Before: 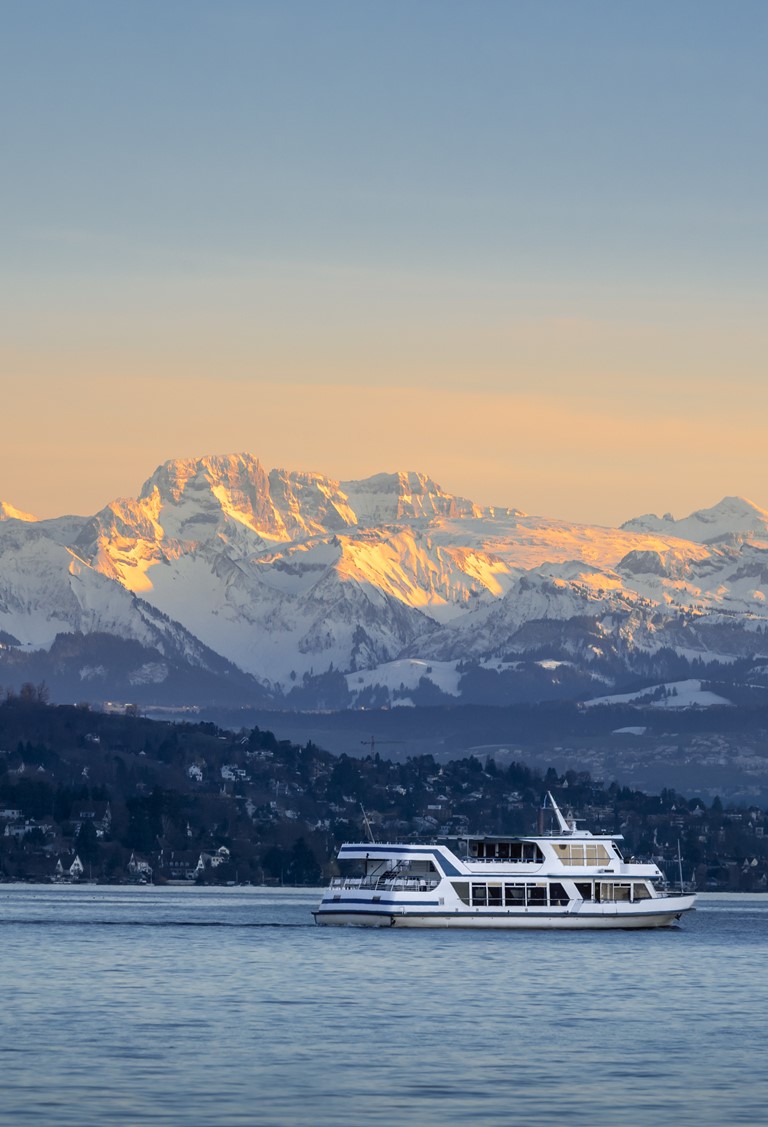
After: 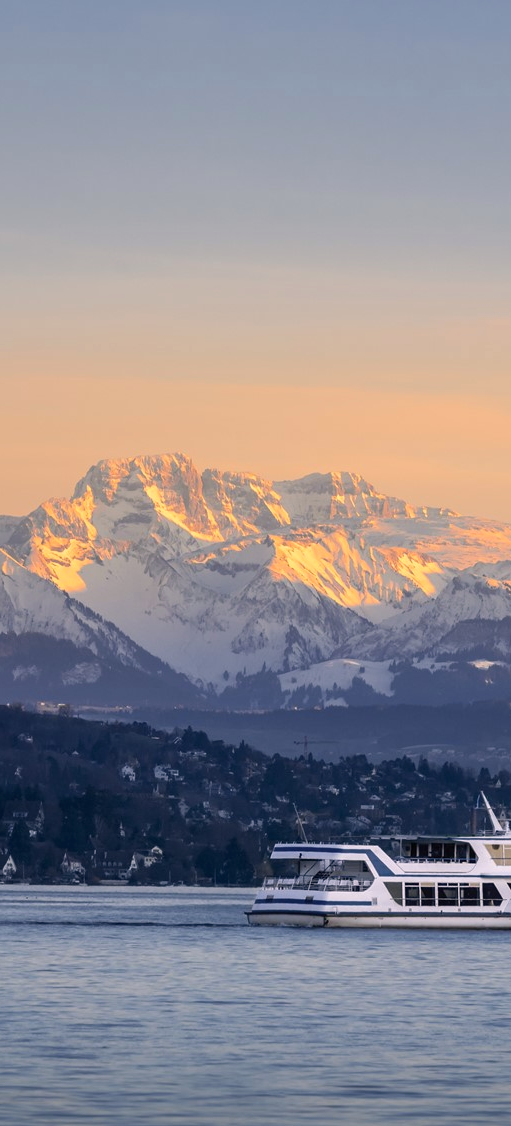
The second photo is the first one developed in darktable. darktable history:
color correction: highlights a* 7.34, highlights b* 4.37
crop and rotate: left 8.786%, right 24.548%
